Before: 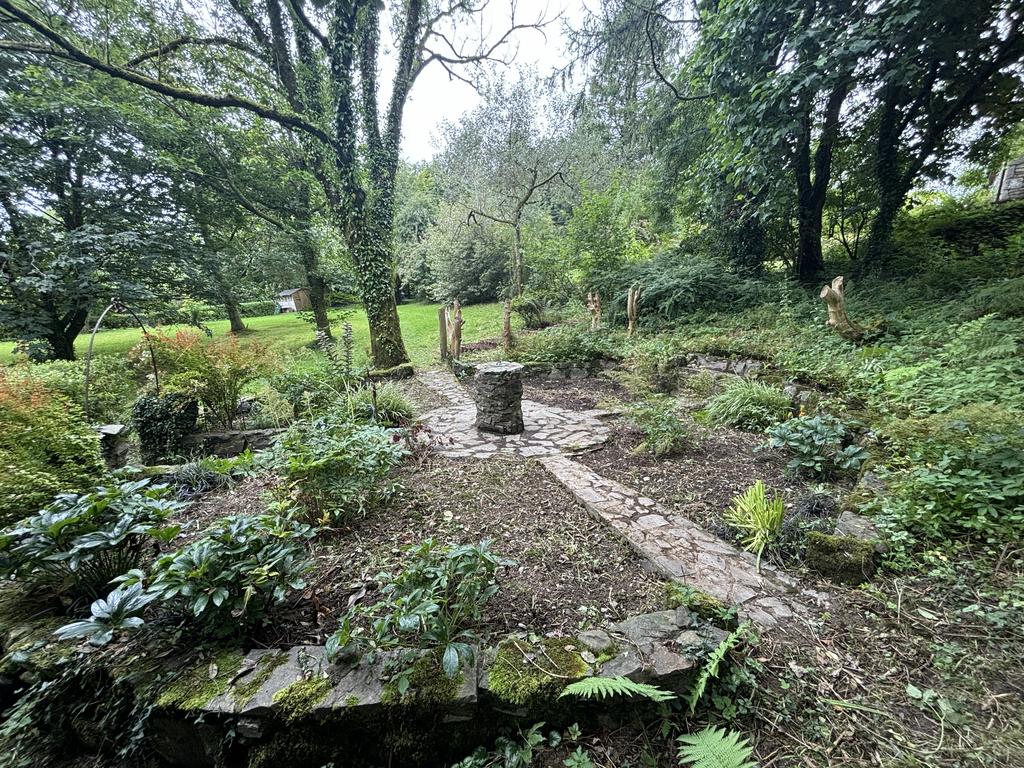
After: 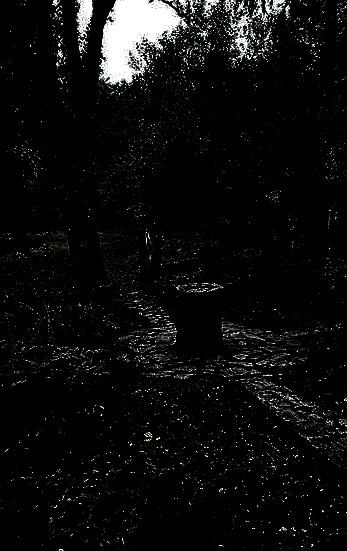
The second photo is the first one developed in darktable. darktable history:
tone equalizer: edges refinement/feathering 500, mask exposure compensation -1.57 EV, preserve details no
levels: levels [0.721, 0.937, 0.997]
crop and rotate: left 29.372%, top 10.302%, right 36.689%, bottom 17.878%
